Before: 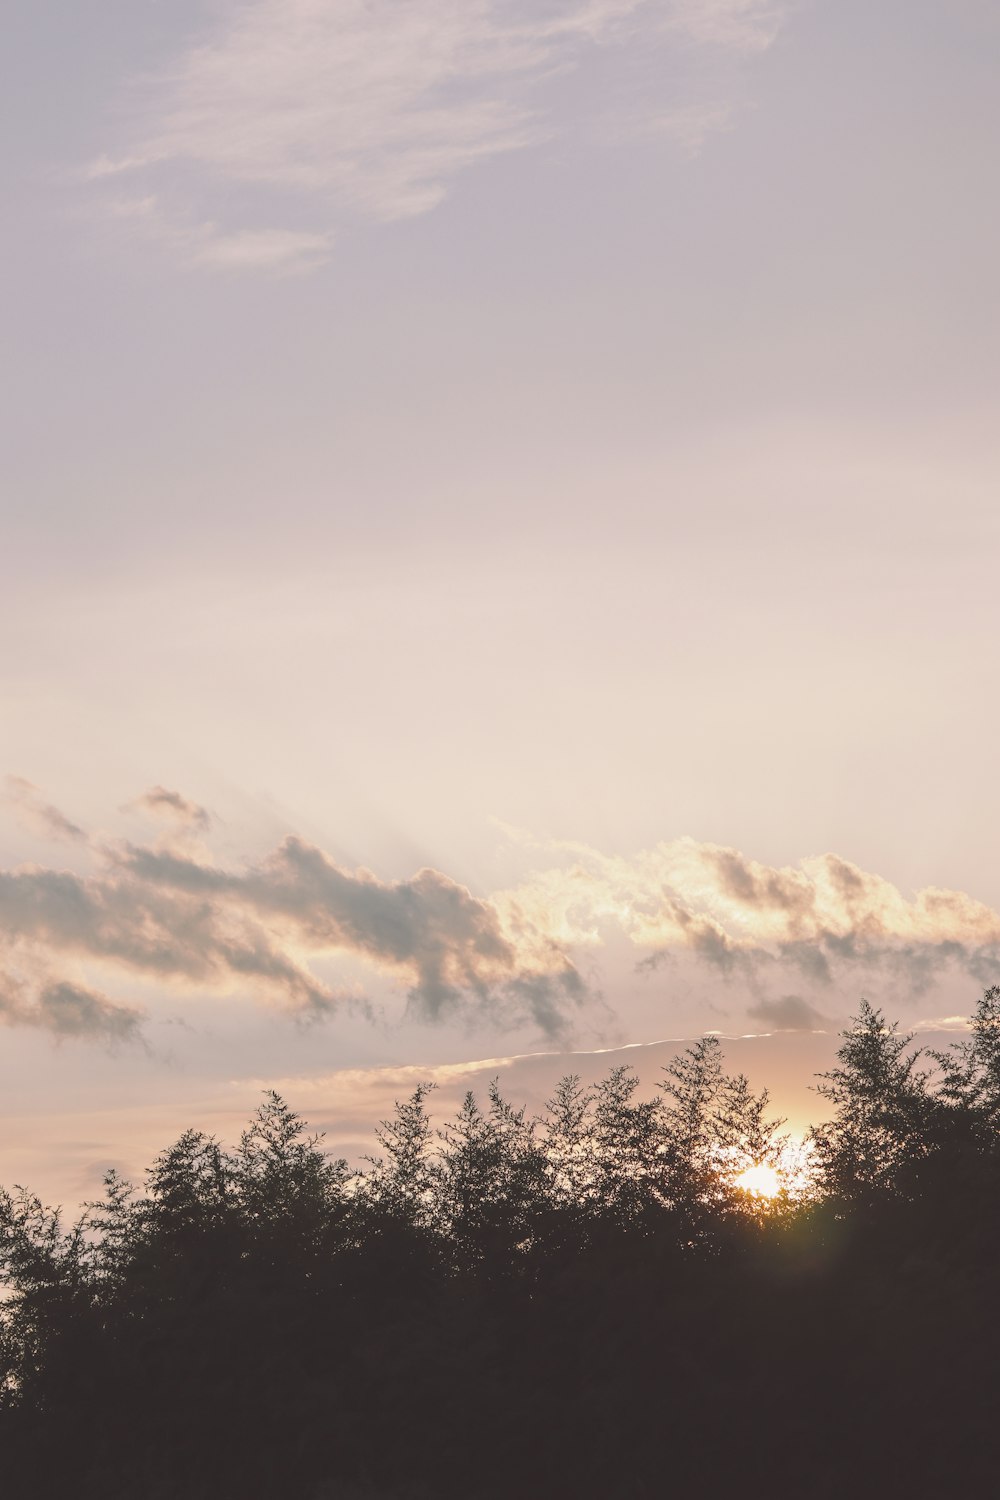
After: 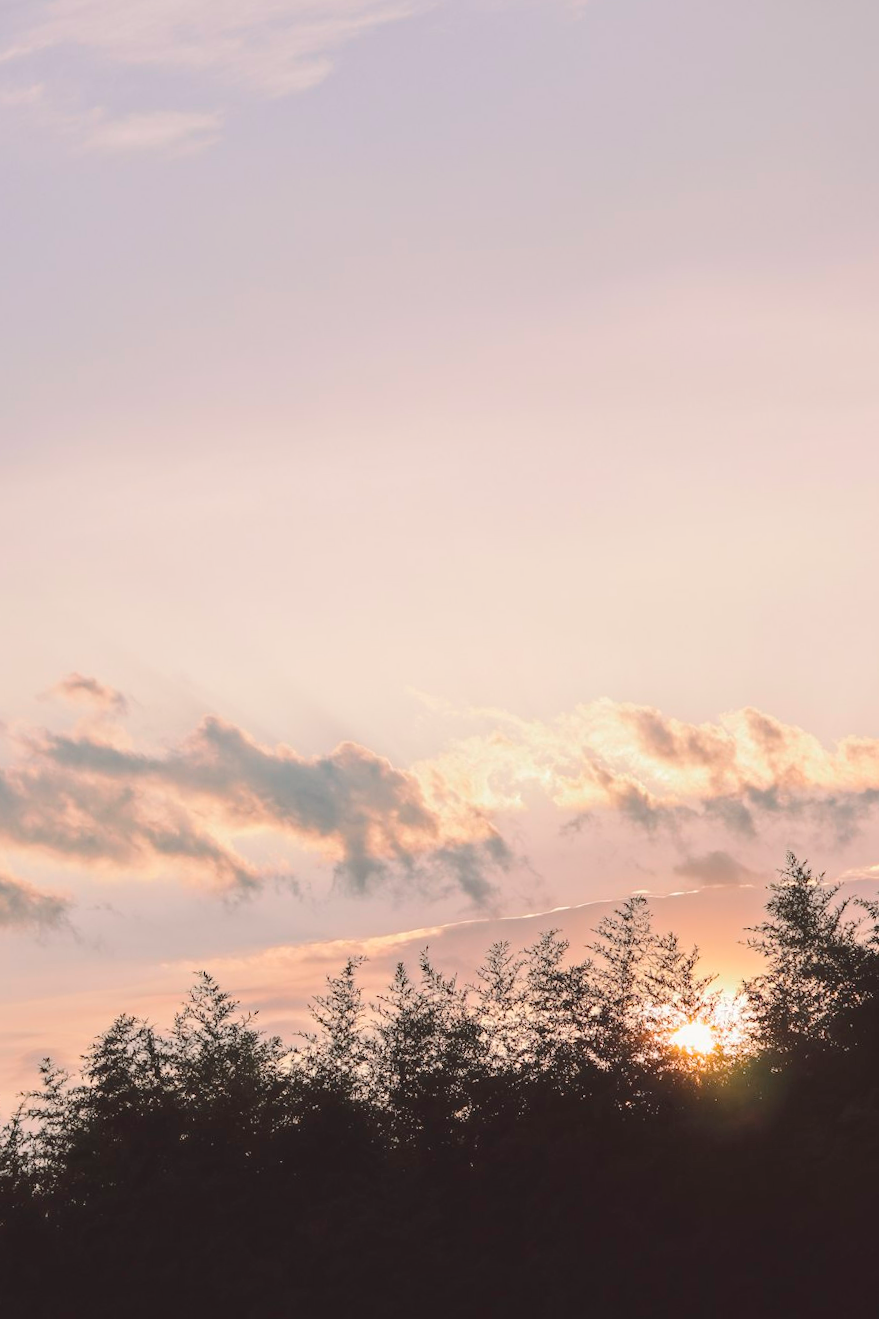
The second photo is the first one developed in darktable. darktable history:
crop and rotate: angle 2.79°, left 5.704%, top 5.704%
tone curve: curves: ch0 [(0, 0) (0.003, 0.047) (0.011, 0.051) (0.025, 0.061) (0.044, 0.075) (0.069, 0.09) (0.1, 0.102) (0.136, 0.125) (0.177, 0.173) (0.224, 0.226) (0.277, 0.303) (0.335, 0.388) (0.399, 0.469) (0.468, 0.545) (0.543, 0.623) (0.623, 0.695) (0.709, 0.766) (0.801, 0.832) (0.898, 0.905) (1, 1)], color space Lab, independent channels, preserve colors none
haze removal: strength 0.277, distance 0.25, compatibility mode true, adaptive false
